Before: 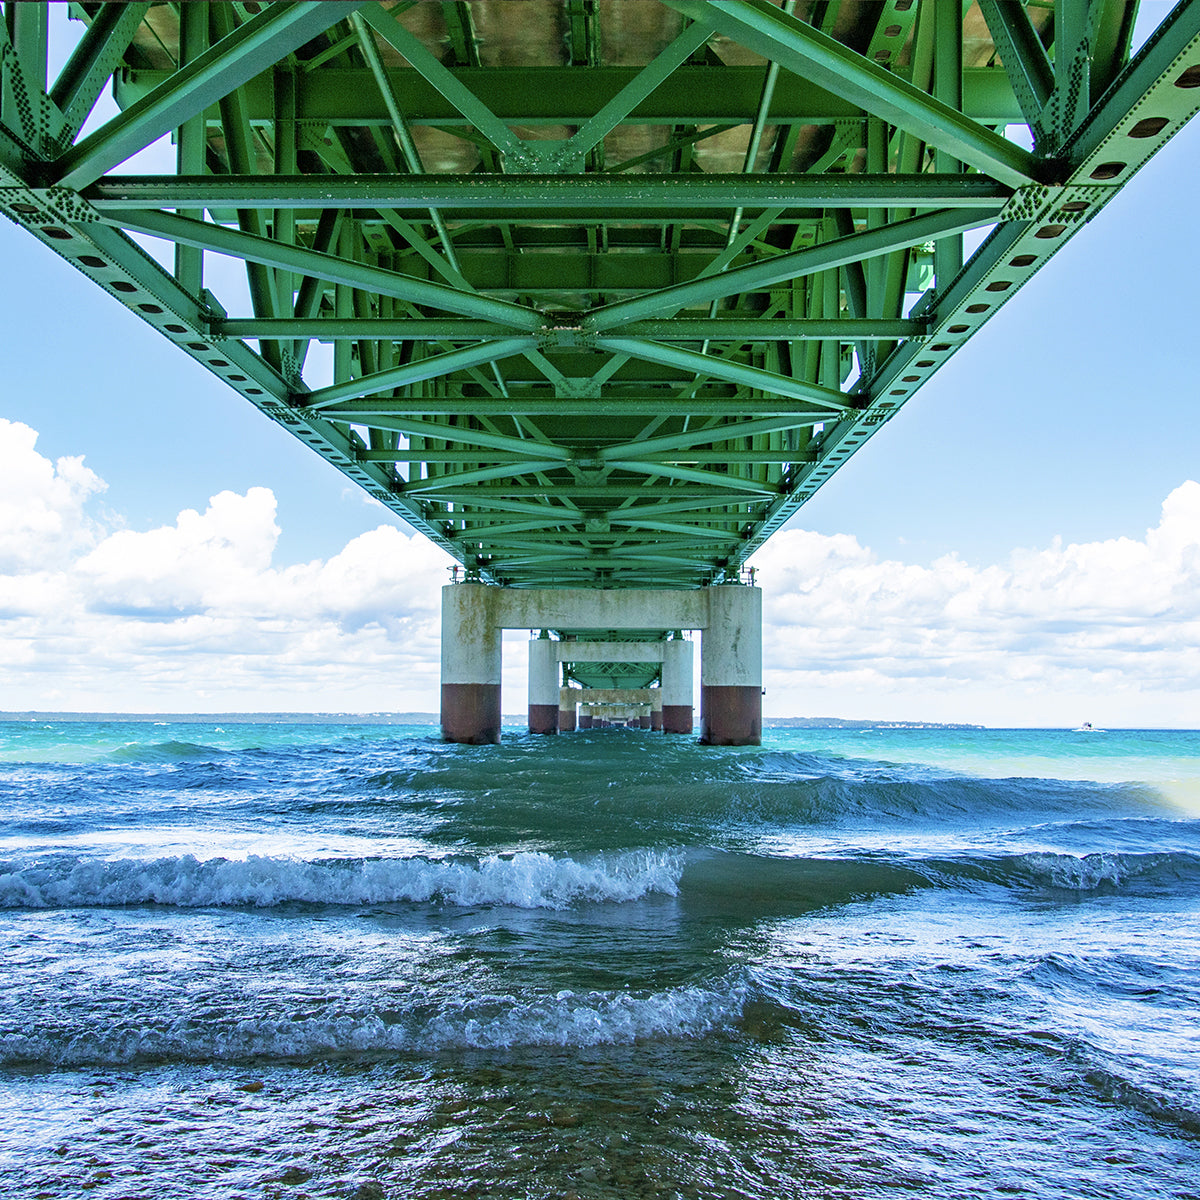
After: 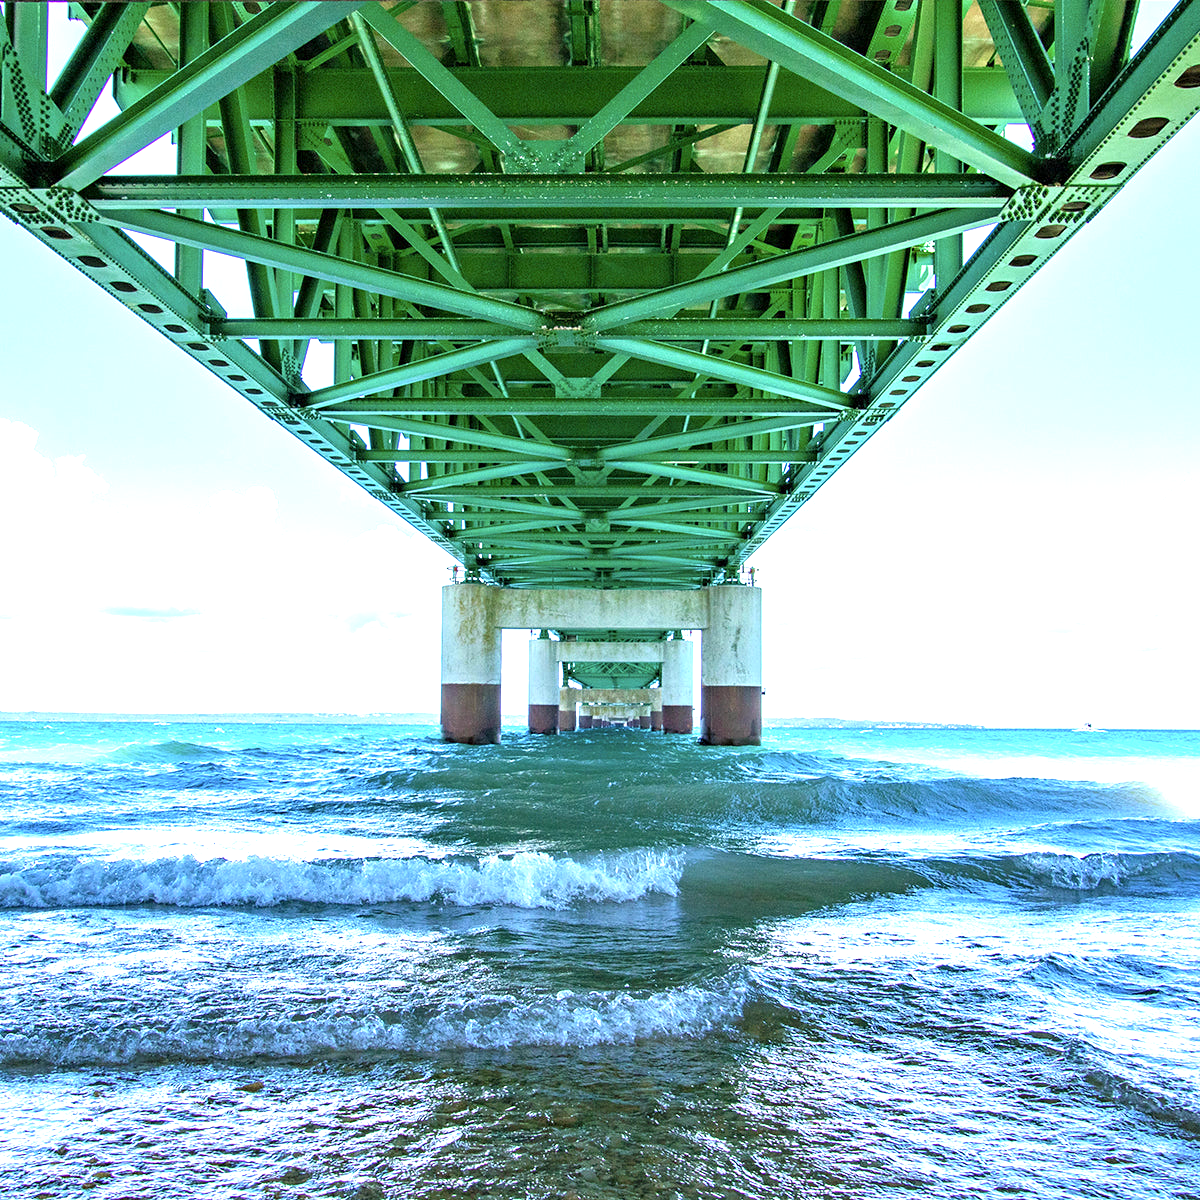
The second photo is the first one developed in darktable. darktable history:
exposure: black level correction 0.001, exposure 0.966 EV, compensate exposure bias true, compensate highlight preservation false
